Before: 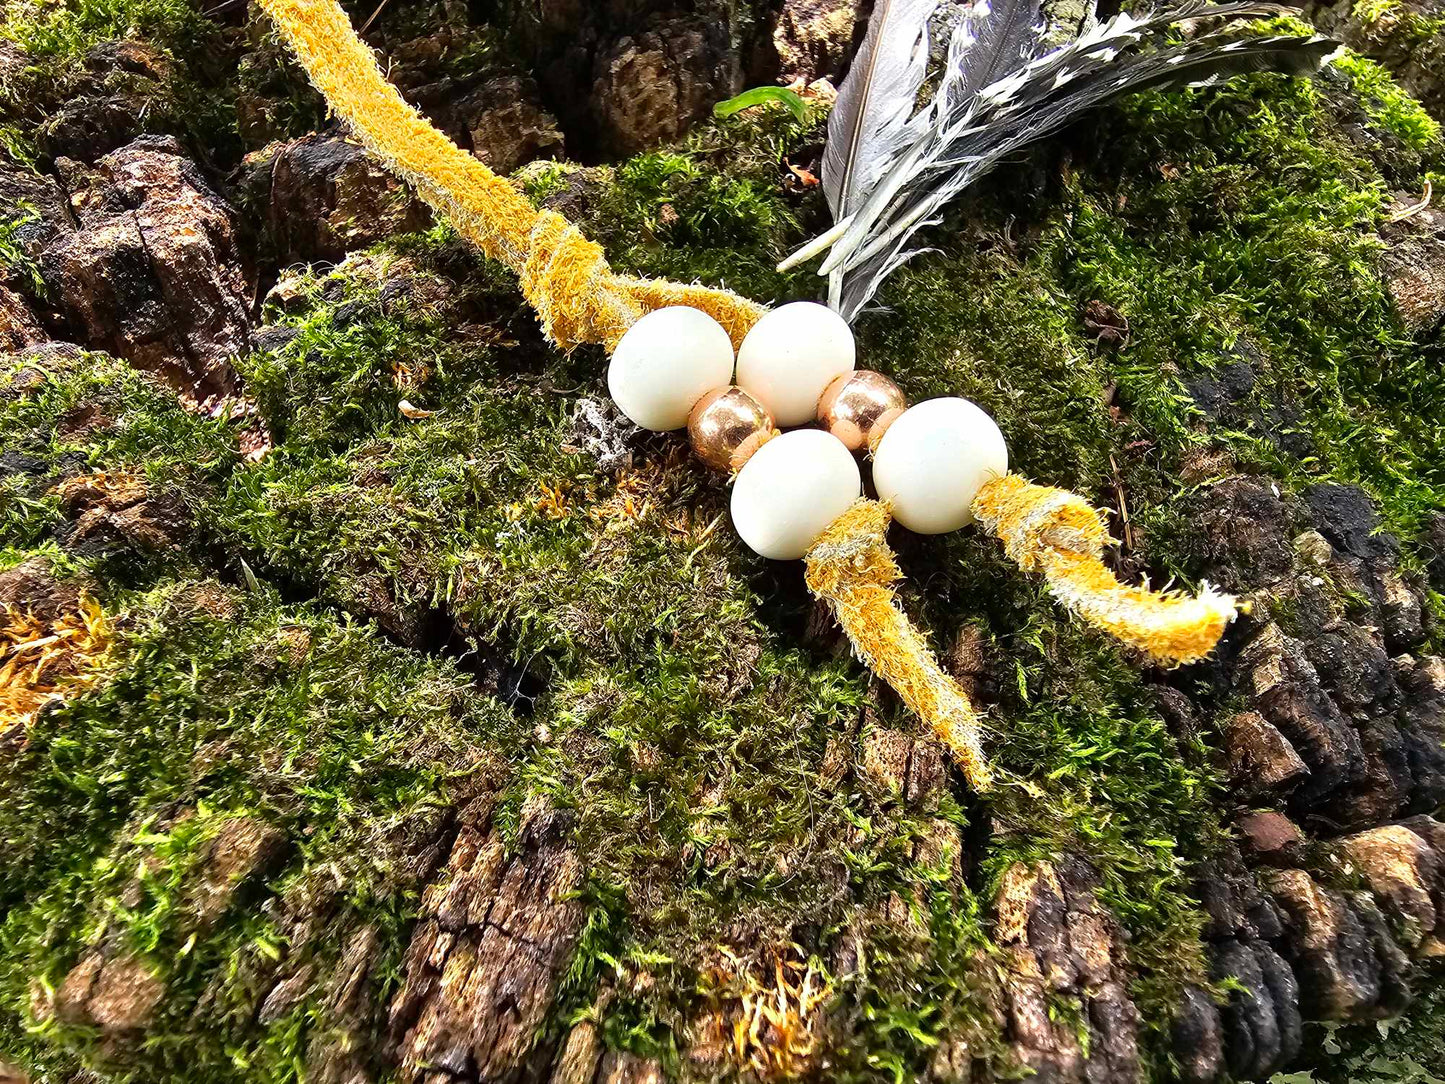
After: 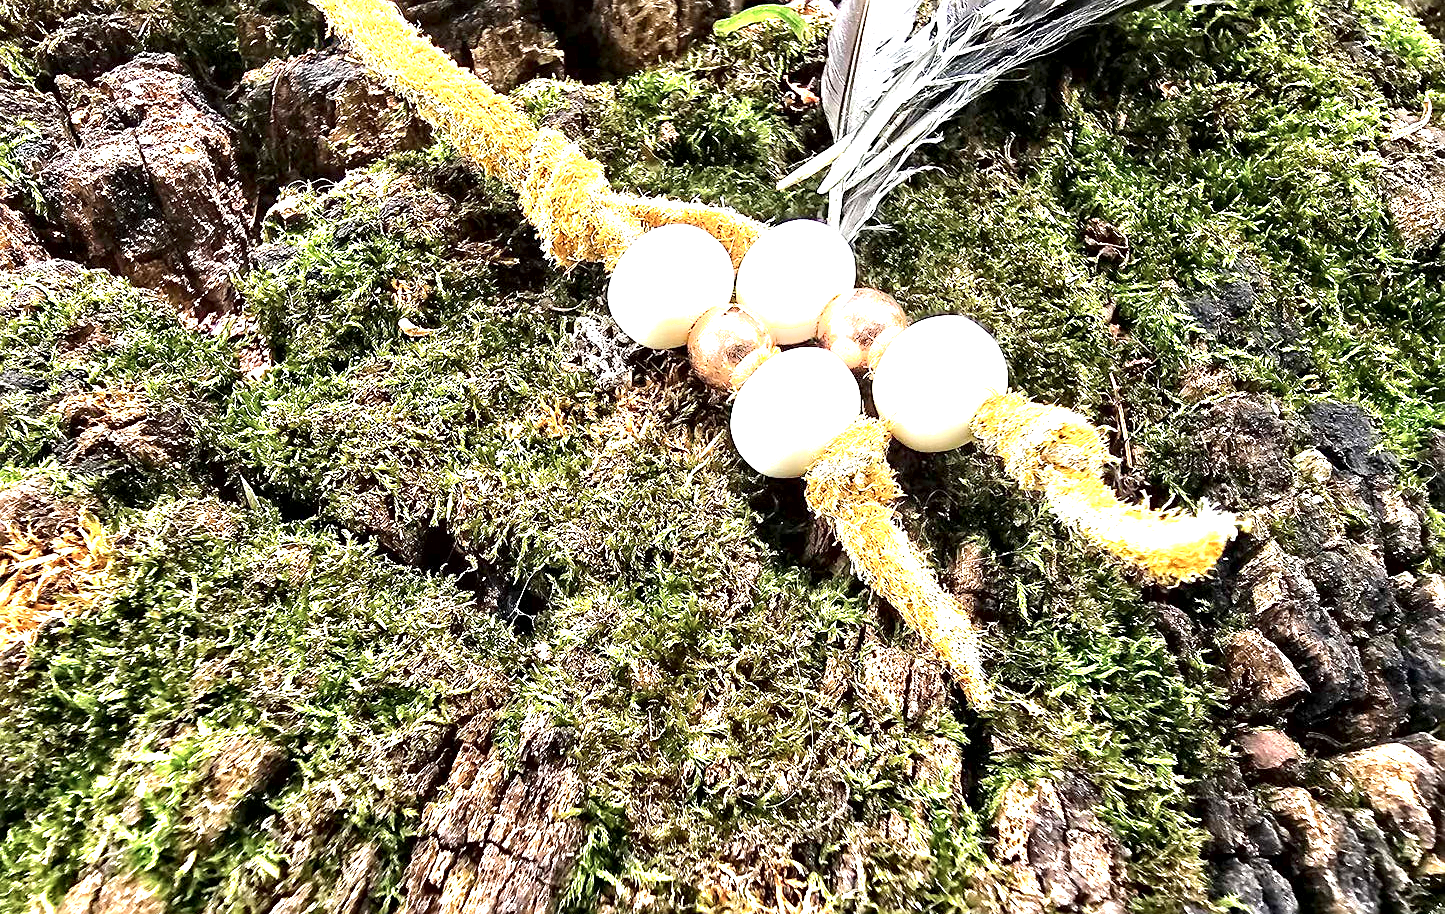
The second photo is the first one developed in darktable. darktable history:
contrast equalizer: octaves 7, y [[0.513, 0.565, 0.608, 0.562, 0.512, 0.5], [0.5 ×6], [0.5, 0.5, 0.5, 0.528, 0.598, 0.658], [0 ×6], [0 ×6]]
sharpen: on, module defaults
shadows and highlights: shadows -25.88, highlights 51.4, soften with gaussian
exposure: black level correction 0, exposure 1.409 EV, compensate highlight preservation false
crop: top 7.58%, bottom 8.103%
contrast brightness saturation: saturation -0.18
